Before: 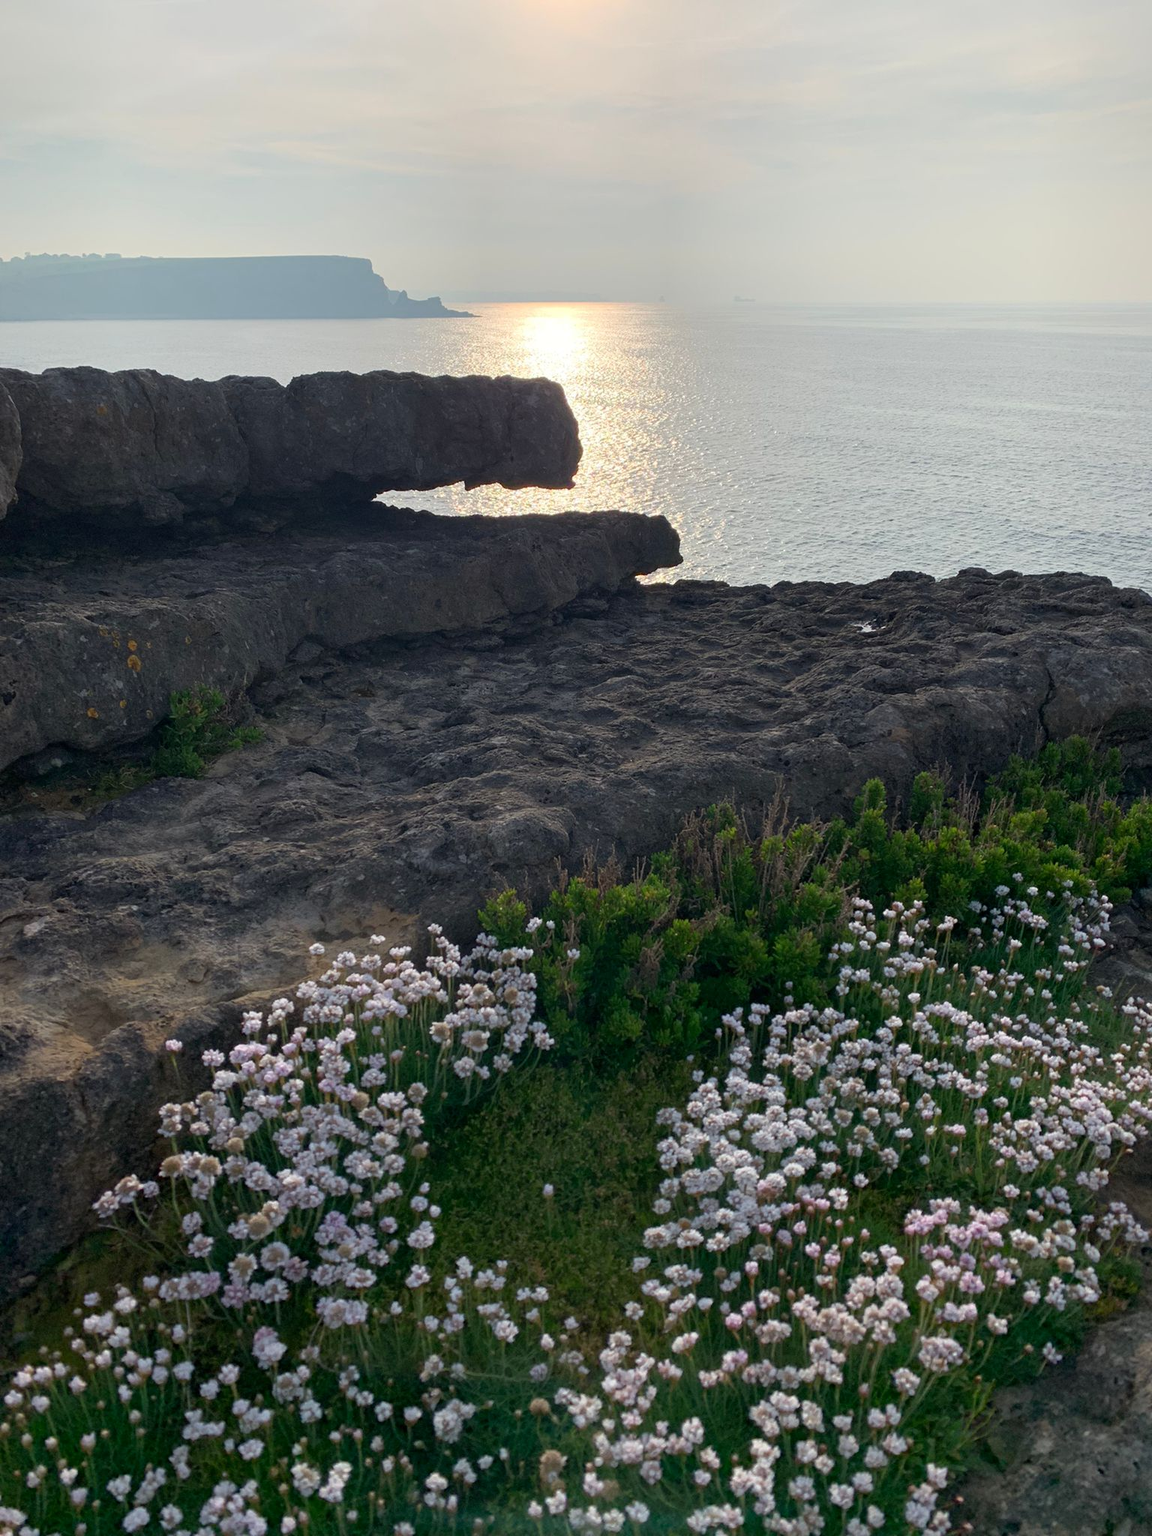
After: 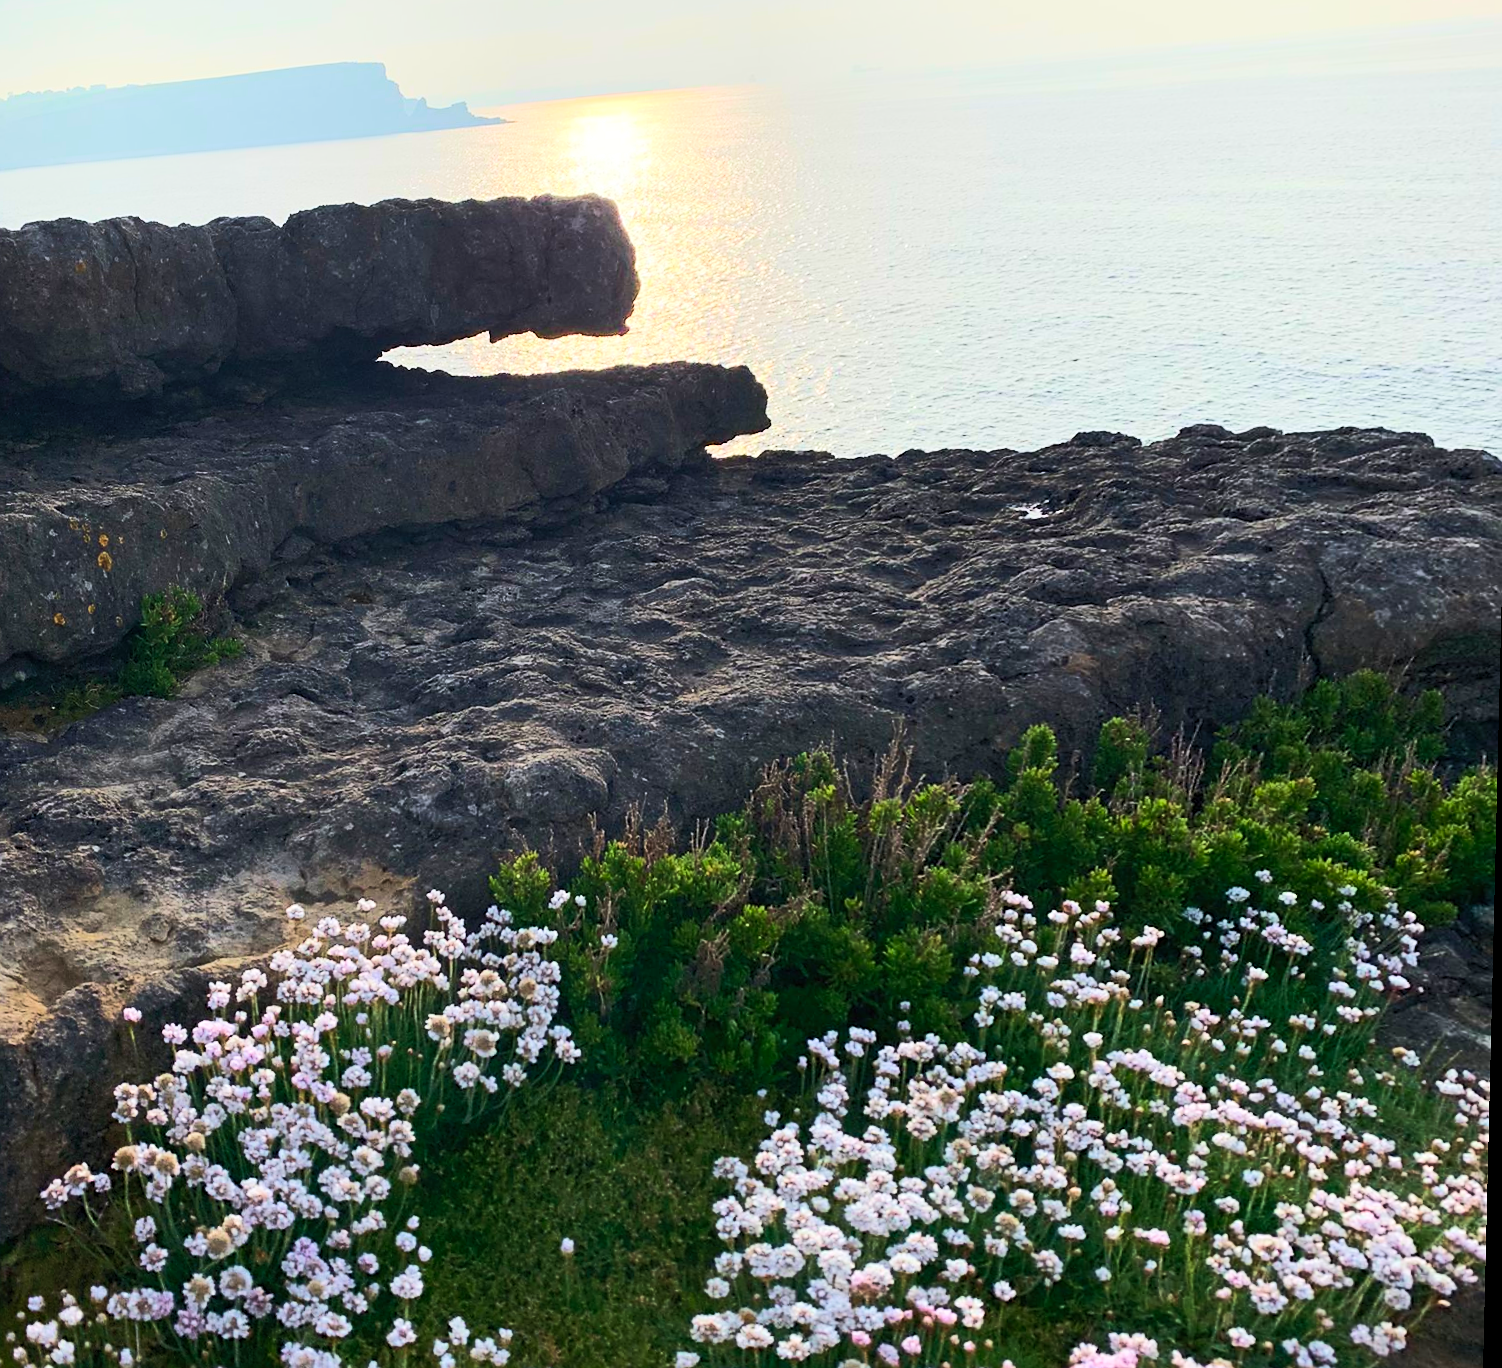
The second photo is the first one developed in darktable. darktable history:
rgb curve: curves: ch0 [(0, 0) (0.284, 0.292) (0.505, 0.644) (1, 1)], compensate middle gray true
base curve: curves: ch0 [(0, 0) (0.989, 0.992)], preserve colors none
contrast brightness saturation: contrast 0.2, brightness 0.16, saturation 0.22
crop and rotate: left 1.814%, top 12.818%, right 0.25%, bottom 9.225%
velvia: on, module defaults
rotate and perspective: rotation 1.69°, lens shift (vertical) -0.023, lens shift (horizontal) -0.291, crop left 0.025, crop right 0.988, crop top 0.092, crop bottom 0.842
sharpen: radius 1.864, amount 0.398, threshold 1.271
levels: mode automatic
